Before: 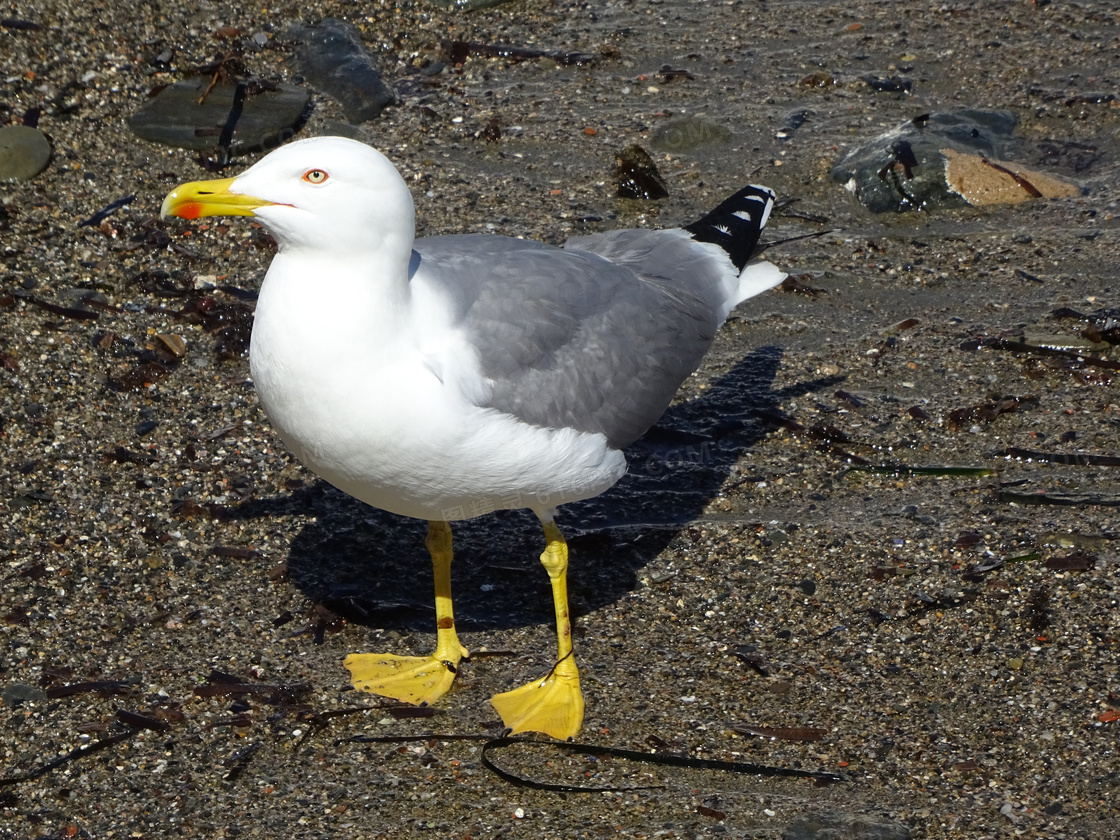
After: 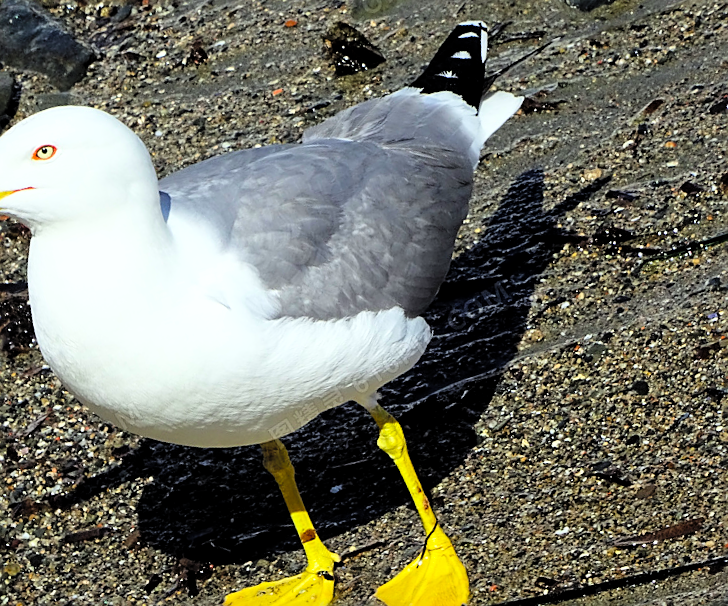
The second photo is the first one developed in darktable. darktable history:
crop and rotate: angle 18.34°, left 6.91%, right 4.099%, bottom 1.155%
color calibration: output R [0.948, 0.091, -0.04, 0], output G [-0.3, 1.384, -0.085, 0], output B [-0.108, 0.061, 1.08, 0], gray › normalize channels true, illuminant same as pipeline (D50), adaptation XYZ, x 0.346, y 0.358, temperature 5015.55 K, gamut compression 0.022
local contrast: mode bilateral grid, contrast 20, coarseness 51, detail 119%, midtone range 0.2
contrast brightness saturation: contrast 0.066, brightness 0.175, saturation 0.418
sharpen: on, module defaults
filmic rgb: middle gray luminance 12.48%, black relative exposure -10.12 EV, white relative exposure 3.47 EV, target black luminance 0%, hardness 5.71, latitude 45.04%, contrast 1.217, highlights saturation mix 4.6%, shadows ↔ highlights balance 27.64%, iterations of high-quality reconstruction 0
shadows and highlights: shadows -13.19, white point adjustment 3.94, highlights 28.86
